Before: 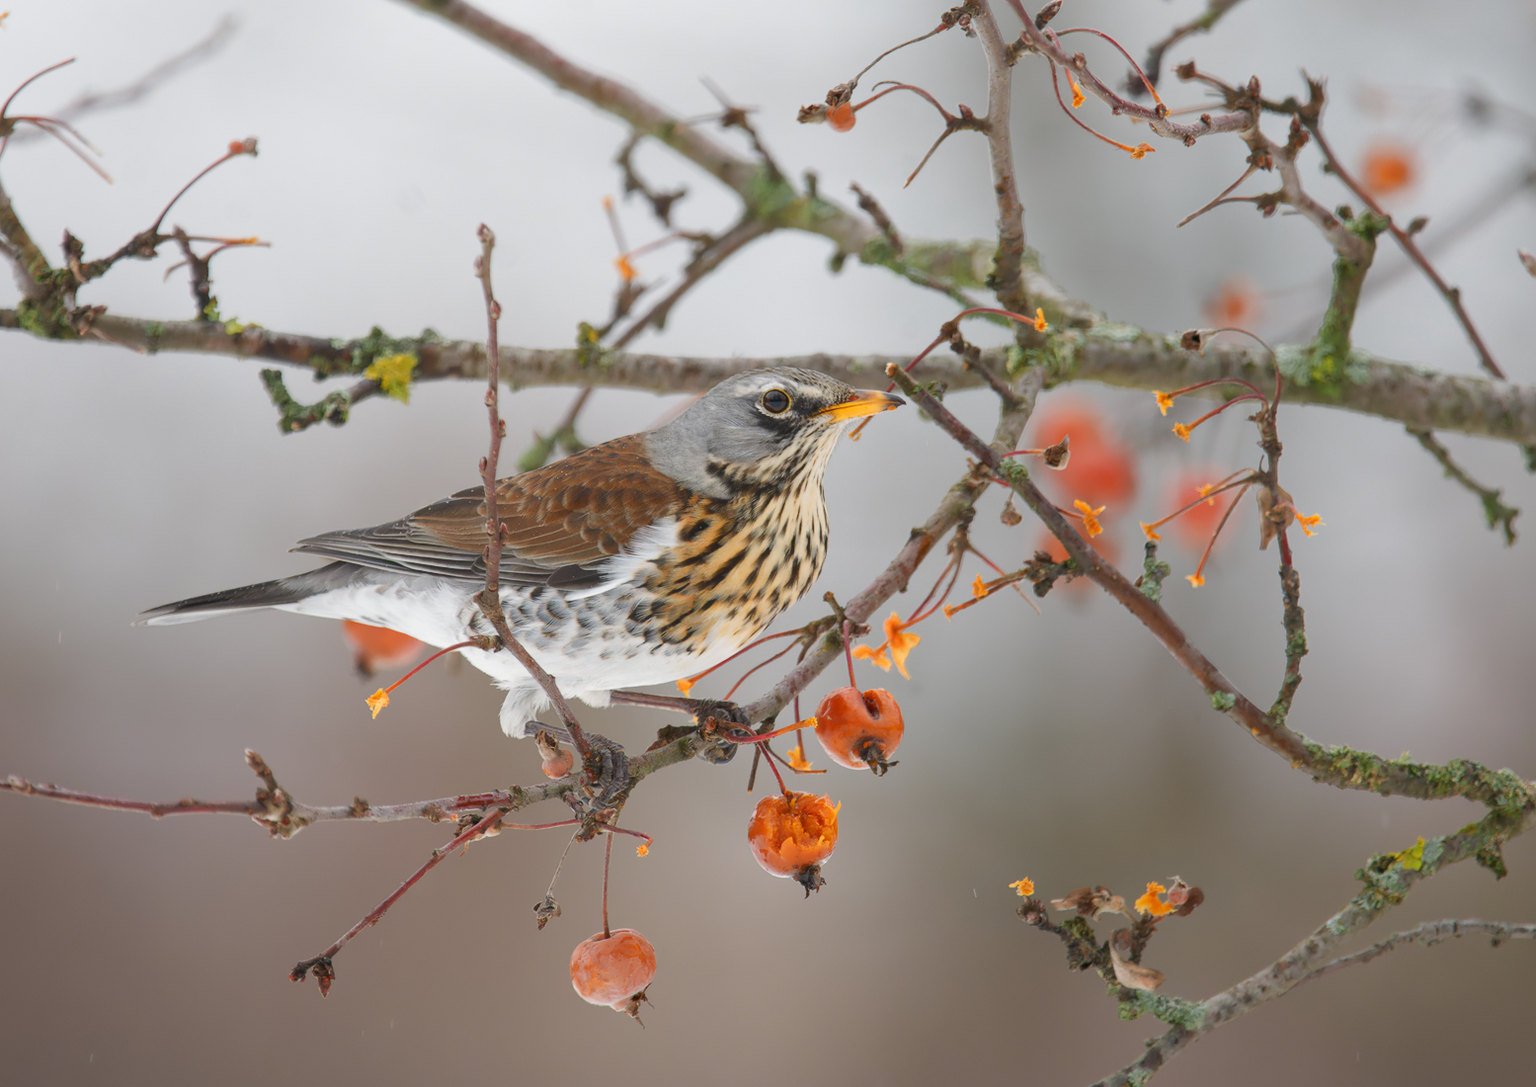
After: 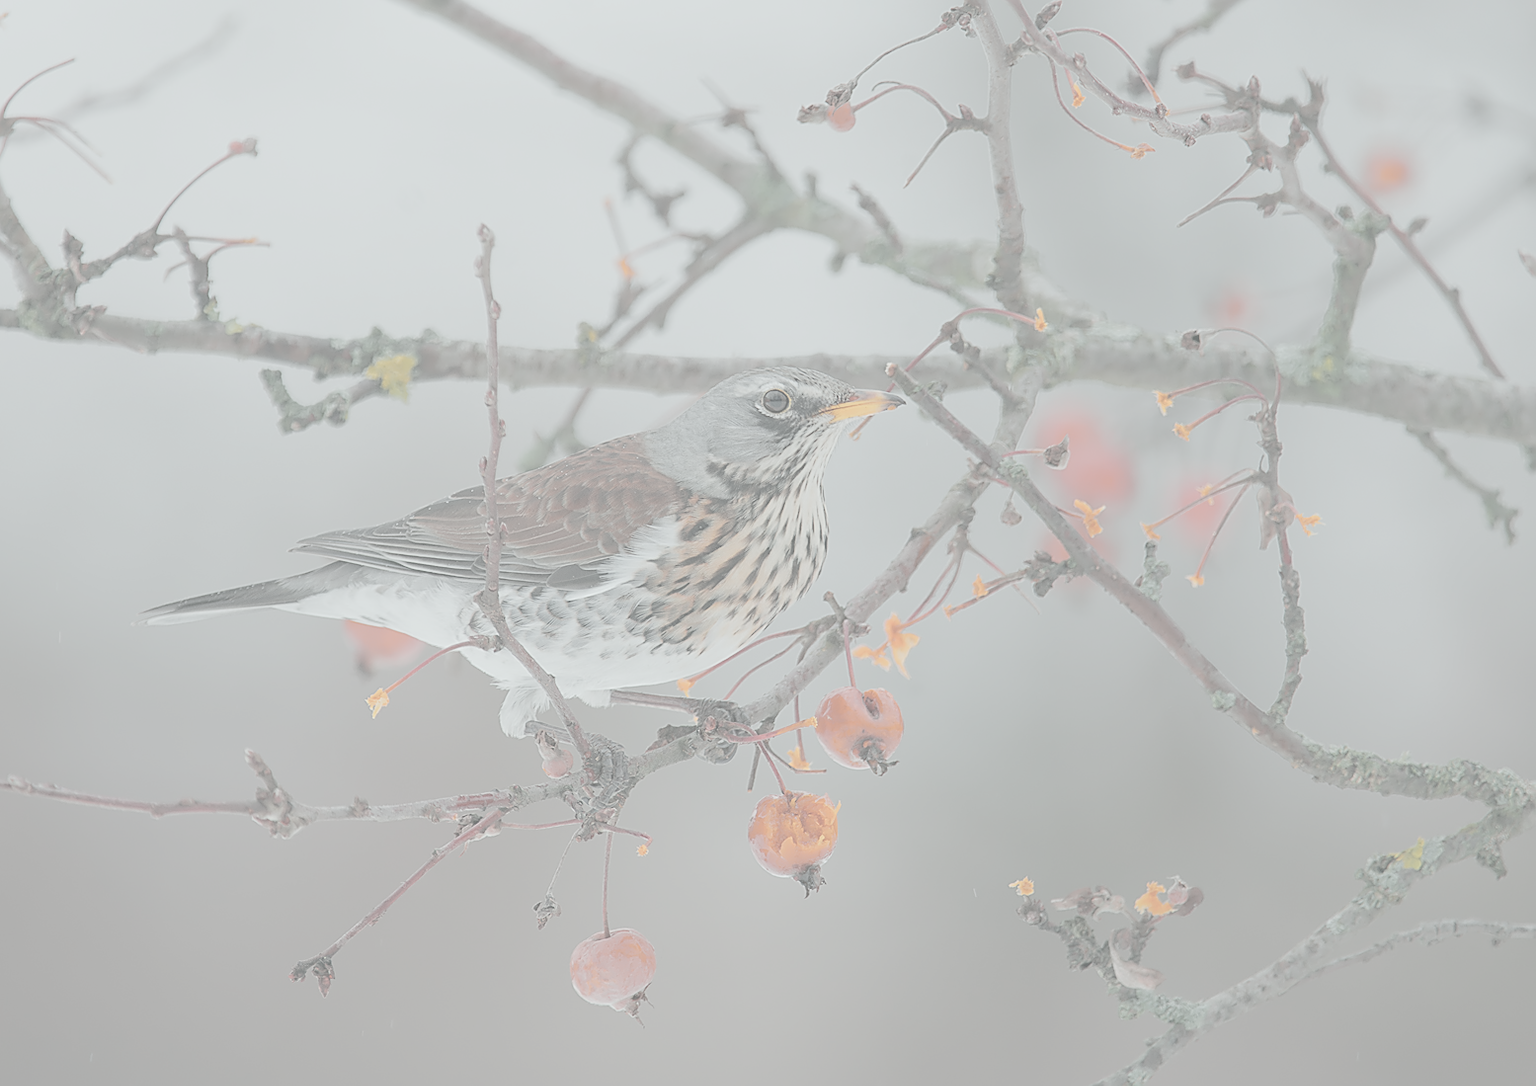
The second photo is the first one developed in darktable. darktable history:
sharpen: radius 1.36, amount 1.257, threshold 0.736
tone curve: curves: ch0 [(0, 0.003) (0.211, 0.174) (0.482, 0.519) (0.843, 0.821) (0.992, 0.971)]; ch1 [(0, 0) (0.276, 0.206) (0.393, 0.364) (0.482, 0.477) (0.506, 0.5) (0.523, 0.523) (0.572, 0.592) (0.695, 0.767) (1, 1)]; ch2 [(0, 0) (0.438, 0.456) (0.498, 0.497) (0.536, 0.527) (0.562, 0.584) (0.619, 0.602) (0.698, 0.698) (1, 1)], color space Lab, independent channels, preserve colors none
contrast brightness saturation: contrast -0.302, brightness 0.741, saturation -0.766
